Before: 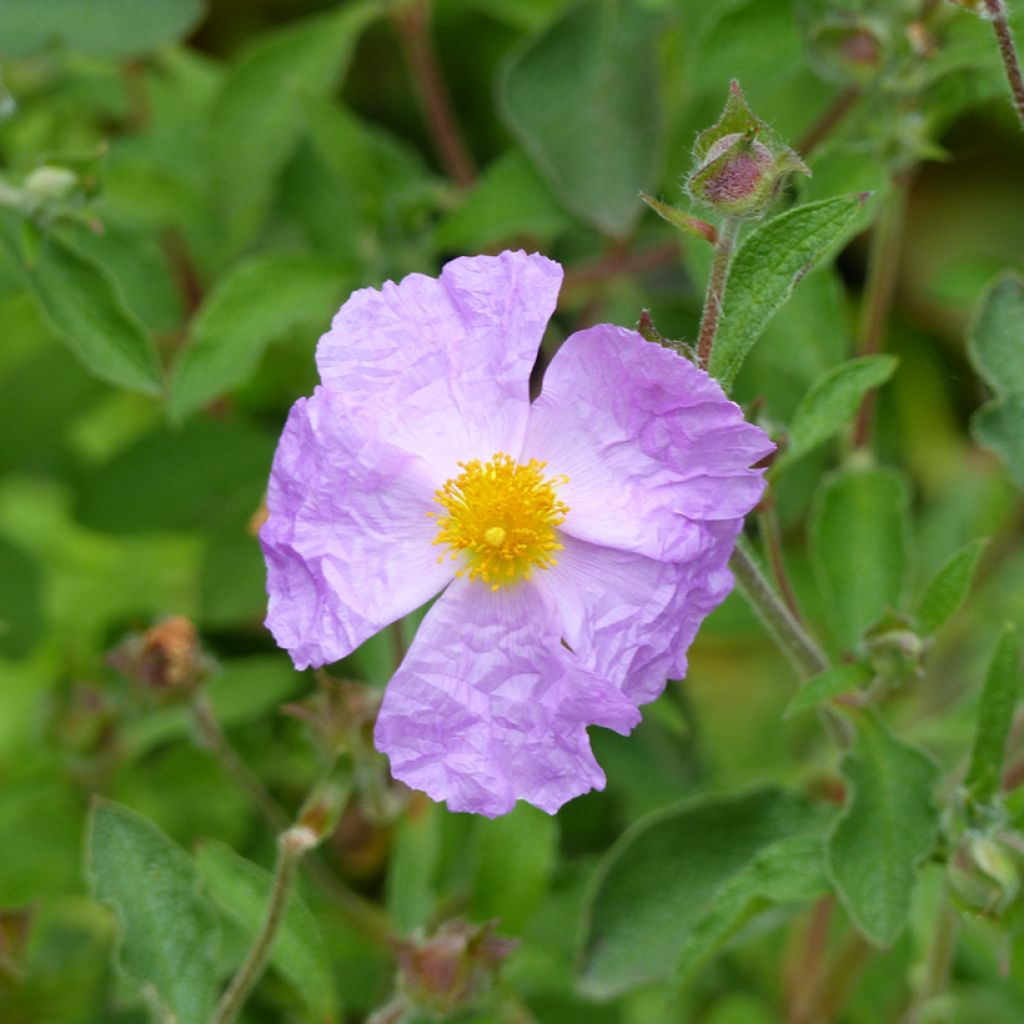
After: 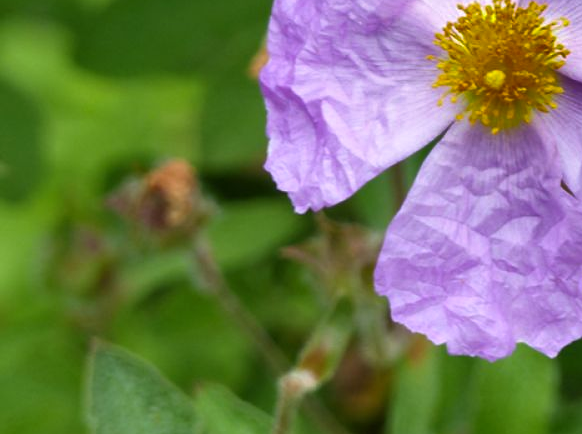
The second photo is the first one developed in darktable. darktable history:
shadows and highlights: shadows 20.92, highlights -81.31, soften with gaussian
crop: top 44.653%, right 43.147%, bottom 12.953%
levels: levels [0.016, 0.492, 0.969]
